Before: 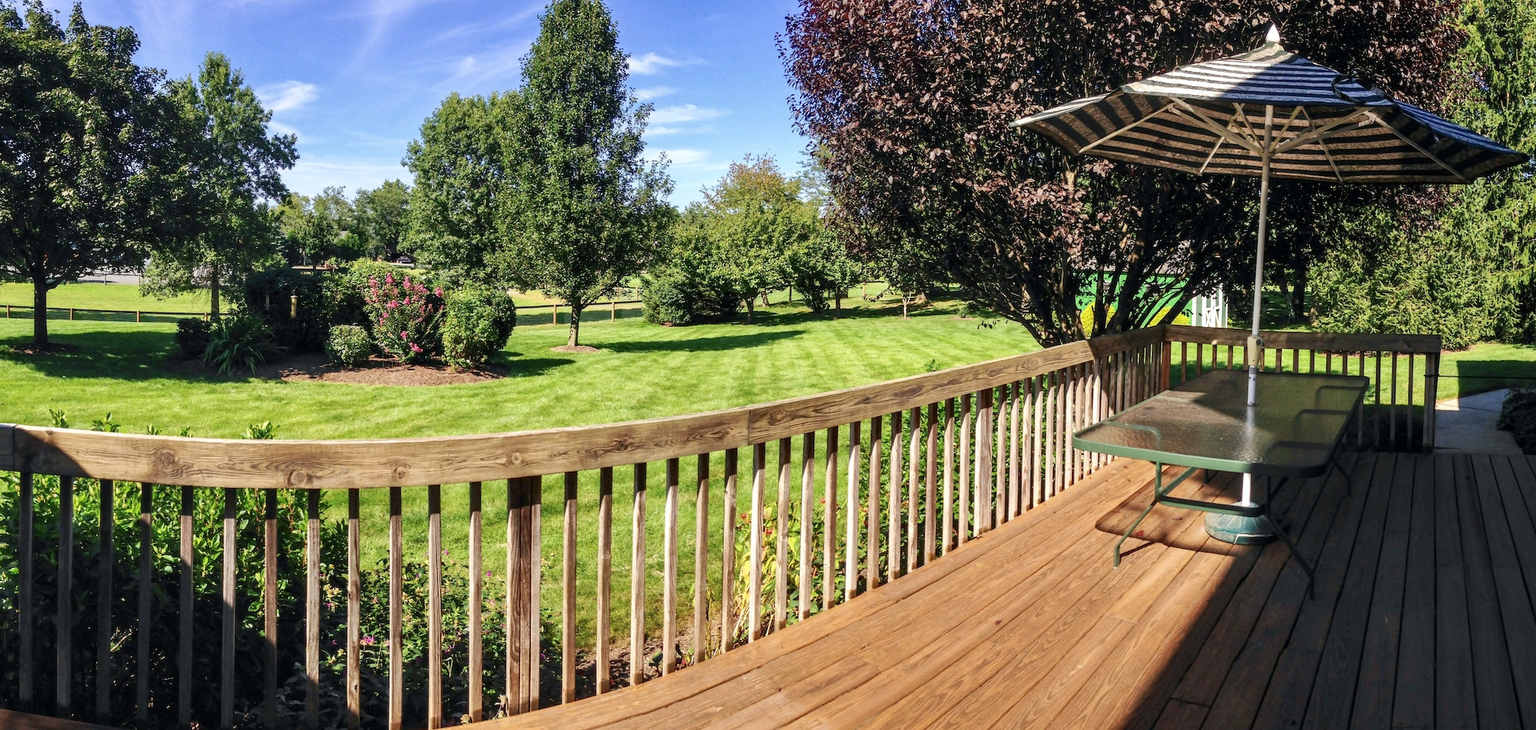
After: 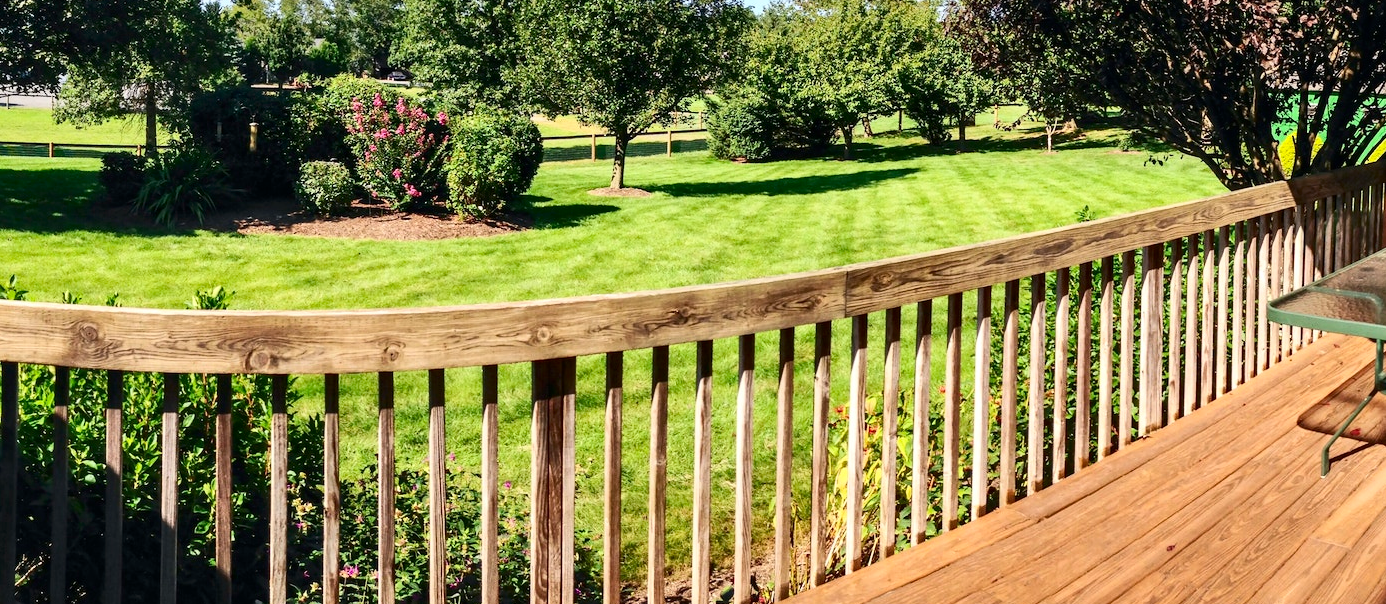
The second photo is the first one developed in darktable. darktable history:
crop: left 6.488%, top 27.668%, right 24.183%, bottom 8.656%
contrast brightness saturation: contrast 0.22
